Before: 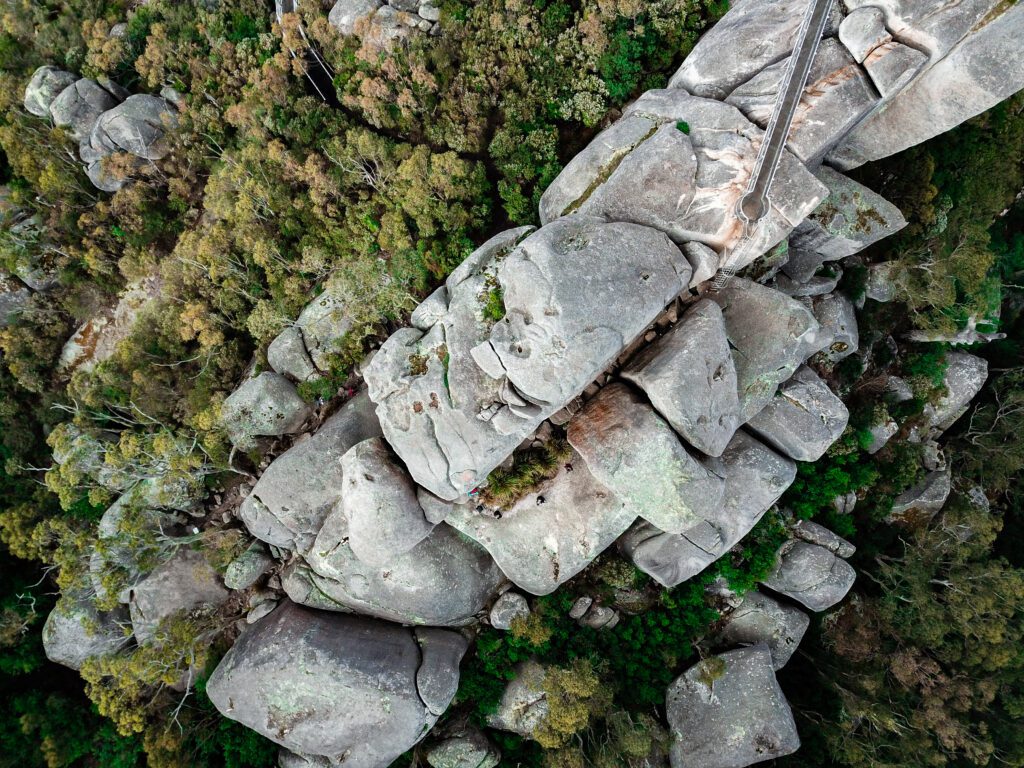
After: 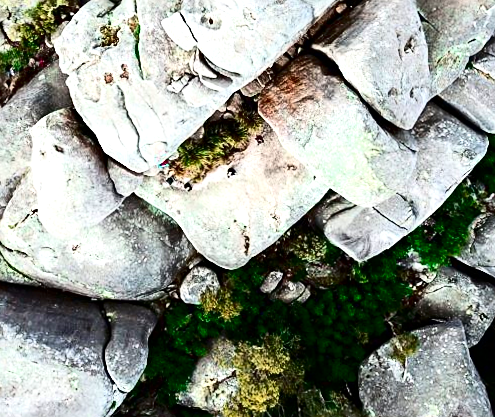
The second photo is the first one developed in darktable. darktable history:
rotate and perspective: rotation 0.226°, lens shift (vertical) -0.042, crop left 0.023, crop right 0.982, crop top 0.006, crop bottom 0.994
crop: left 29.672%, top 41.786%, right 20.851%, bottom 3.487%
sharpen: on, module defaults
exposure: exposure 0.722 EV, compensate highlight preservation false
contrast brightness saturation: contrast 0.32, brightness -0.08, saturation 0.17
